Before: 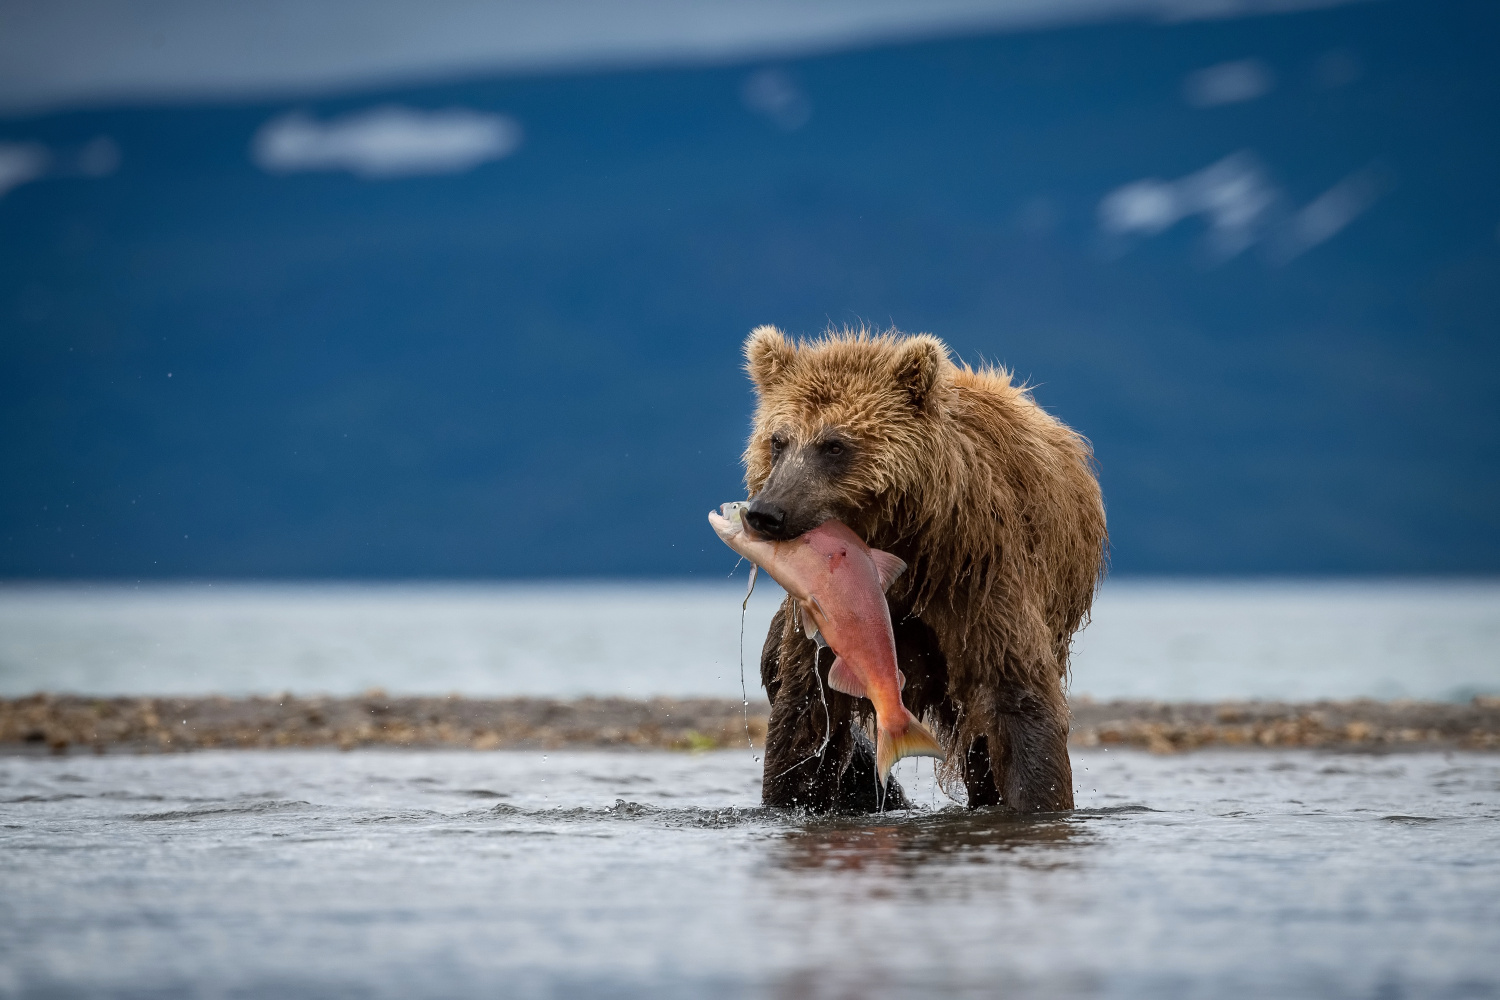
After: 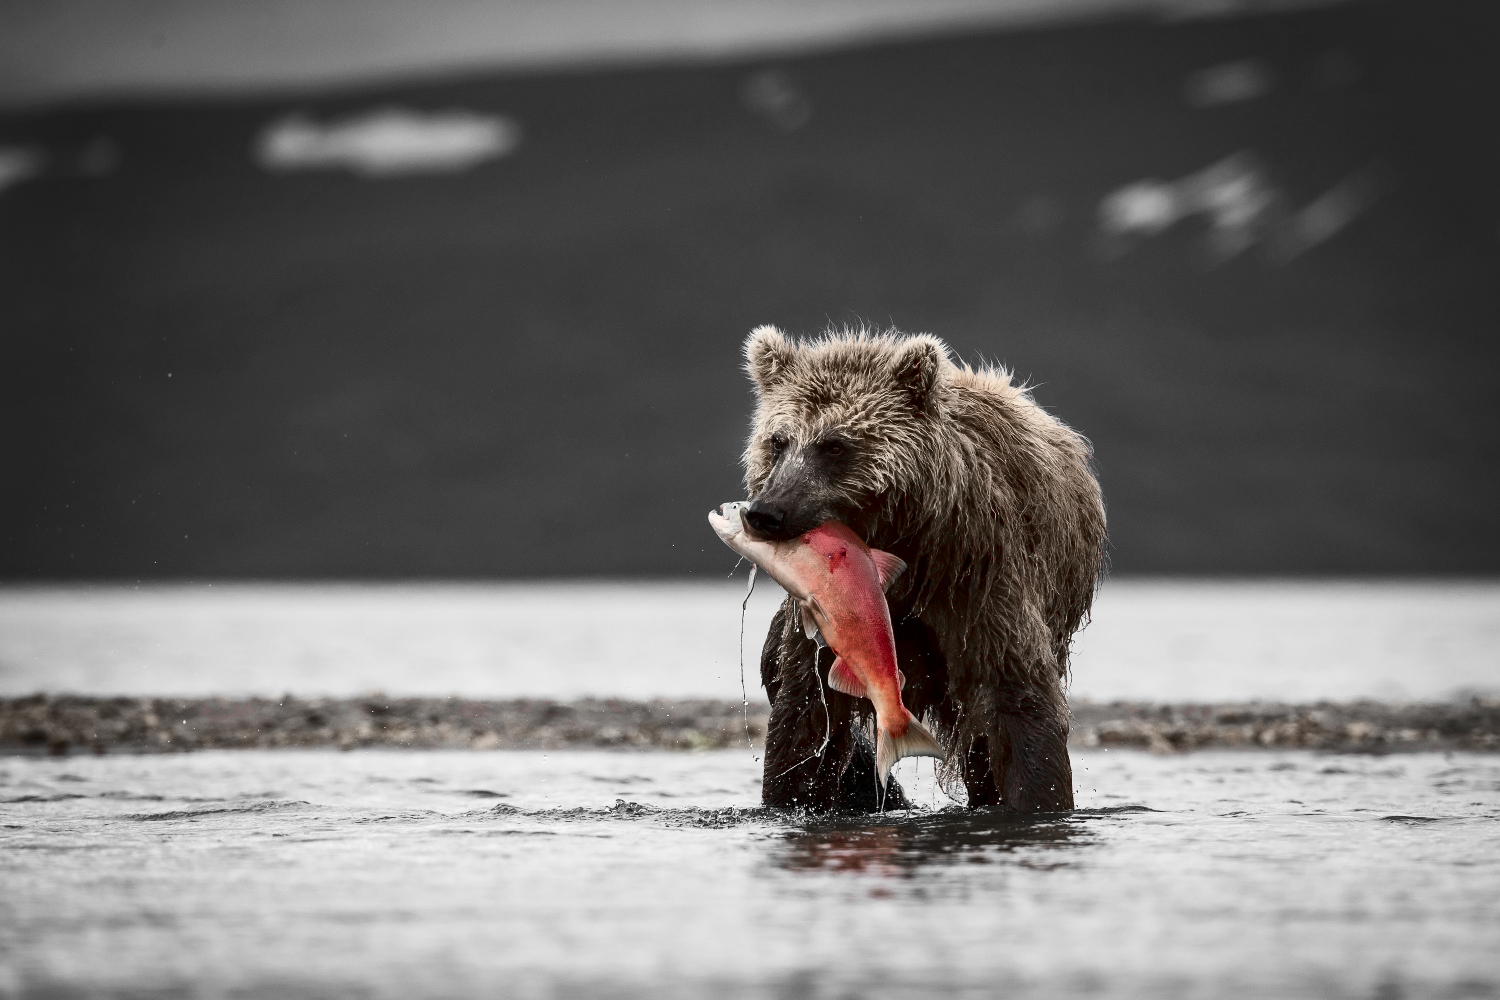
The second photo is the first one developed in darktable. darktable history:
contrast brightness saturation: contrast 0.286
shadows and highlights: shadows 61.94, white point adjustment 0.33, highlights -34.14, compress 83.98%
color zones: curves: ch1 [(0, 0.831) (0.08, 0.771) (0.157, 0.268) (0.241, 0.207) (0.562, -0.005) (0.714, -0.013) (0.876, 0.01) (1, 0.831)]
